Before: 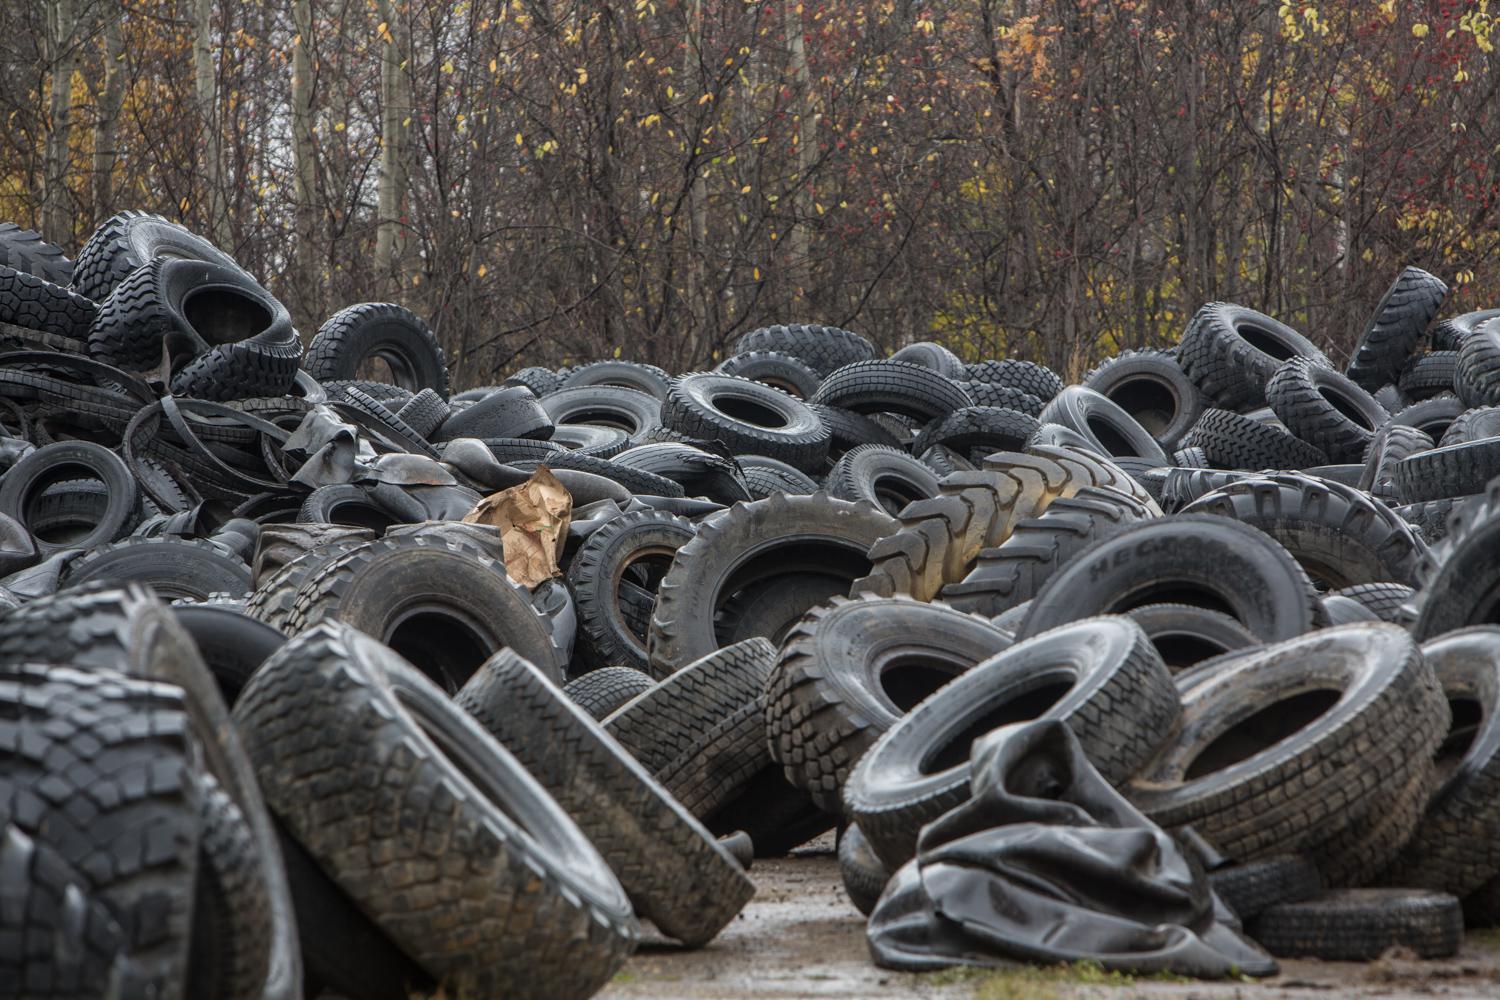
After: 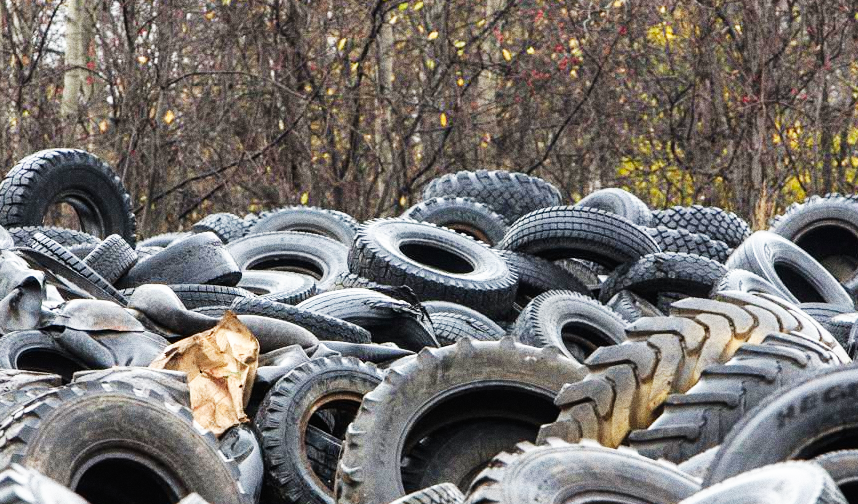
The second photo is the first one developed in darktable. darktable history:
crop: left 20.932%, top 15.471%, right 21.848%, bottom 34.081%
grain: coarseness 11.82 ISO, strength 36.67%, mid-tones bias 74.17%
base curve: curves: ch0 [(0, 0) (0.007, 0.004) (0.027, 0.03) (0.046, 0.07) (0.207, 0.54) (0.442, 0.872) (0.673, 0.972) (1, 1)], preserve colors none
